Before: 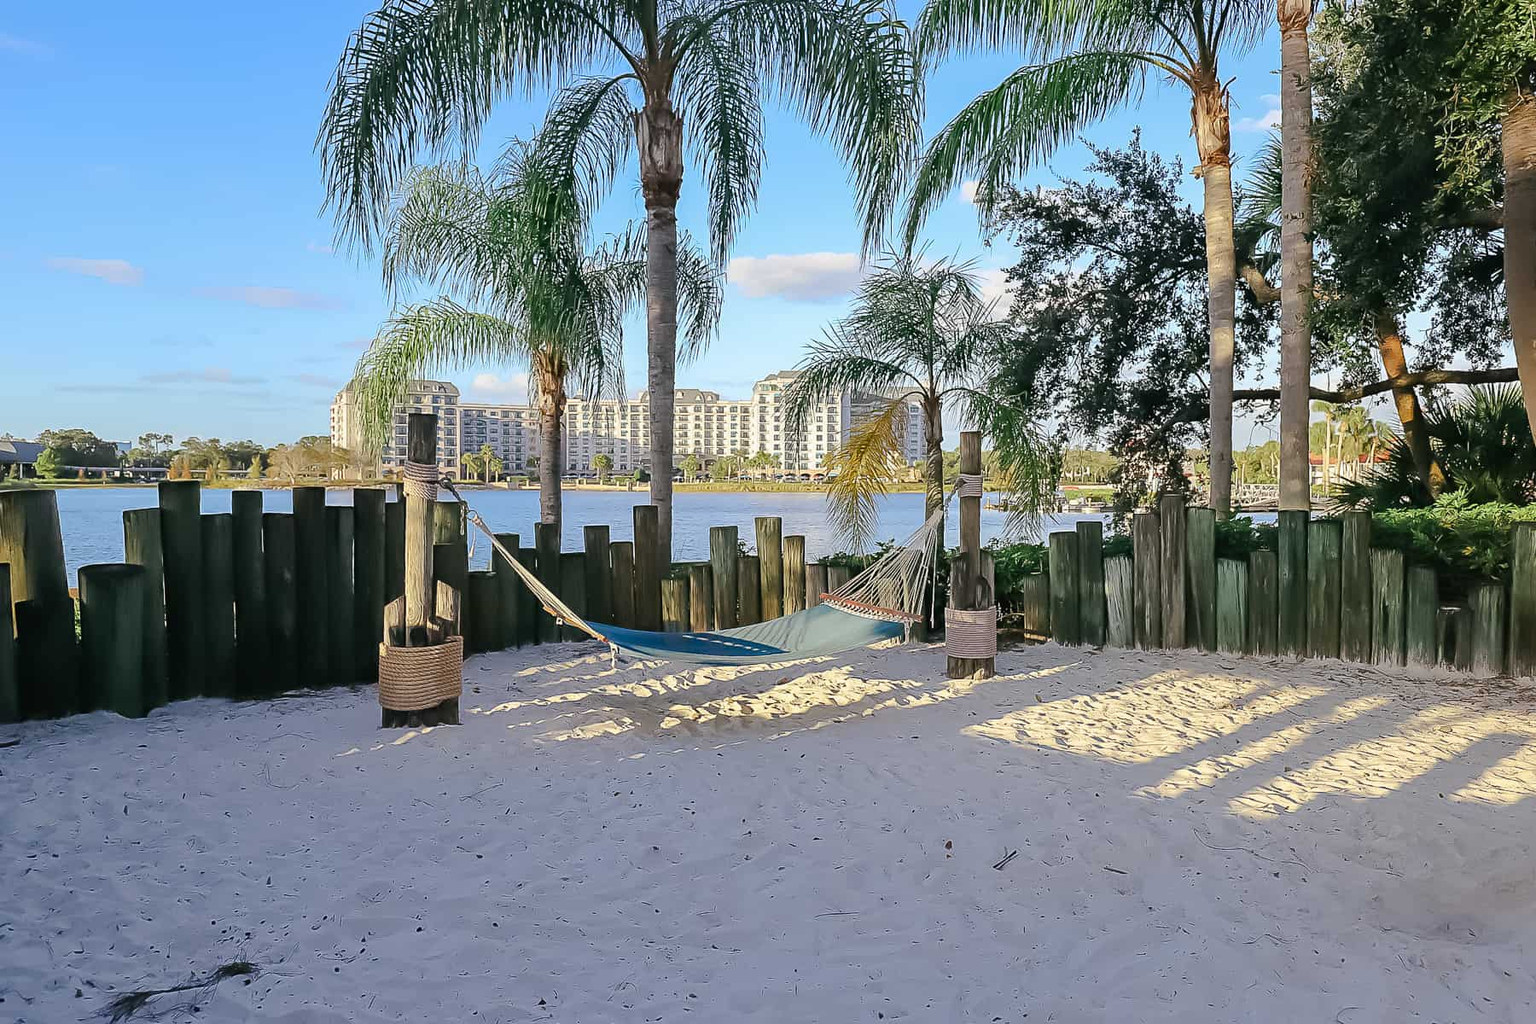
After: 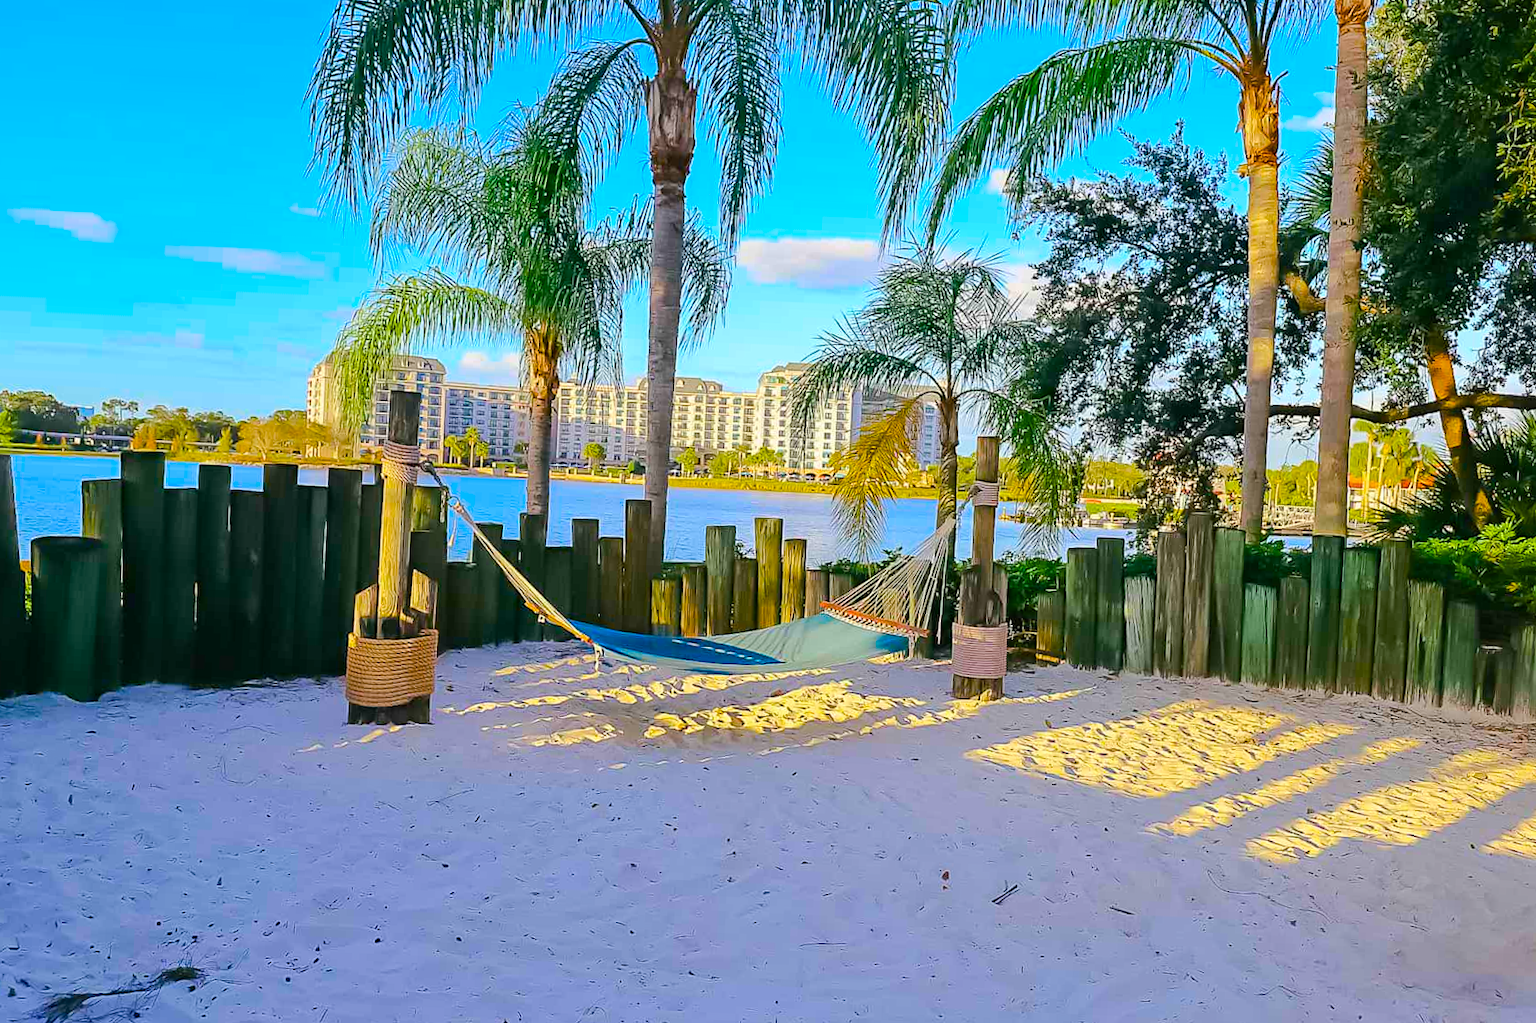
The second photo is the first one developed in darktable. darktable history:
color balance rgb: linear chroma grading › shadows 10.269%, linear chroma grading › highlights 10.299%, linear chroma grading › global chroma 14.802%, linear chroma grading › mid-tones 14.625%, perceptual saturation grading › global saturation 30.648%, perceptual brilliance grading › mid-tones 10.074%, perceptual brilliance grading › shadows 14.261%, global vibrance 50.136%
crop and rotate: angle -2.55°
